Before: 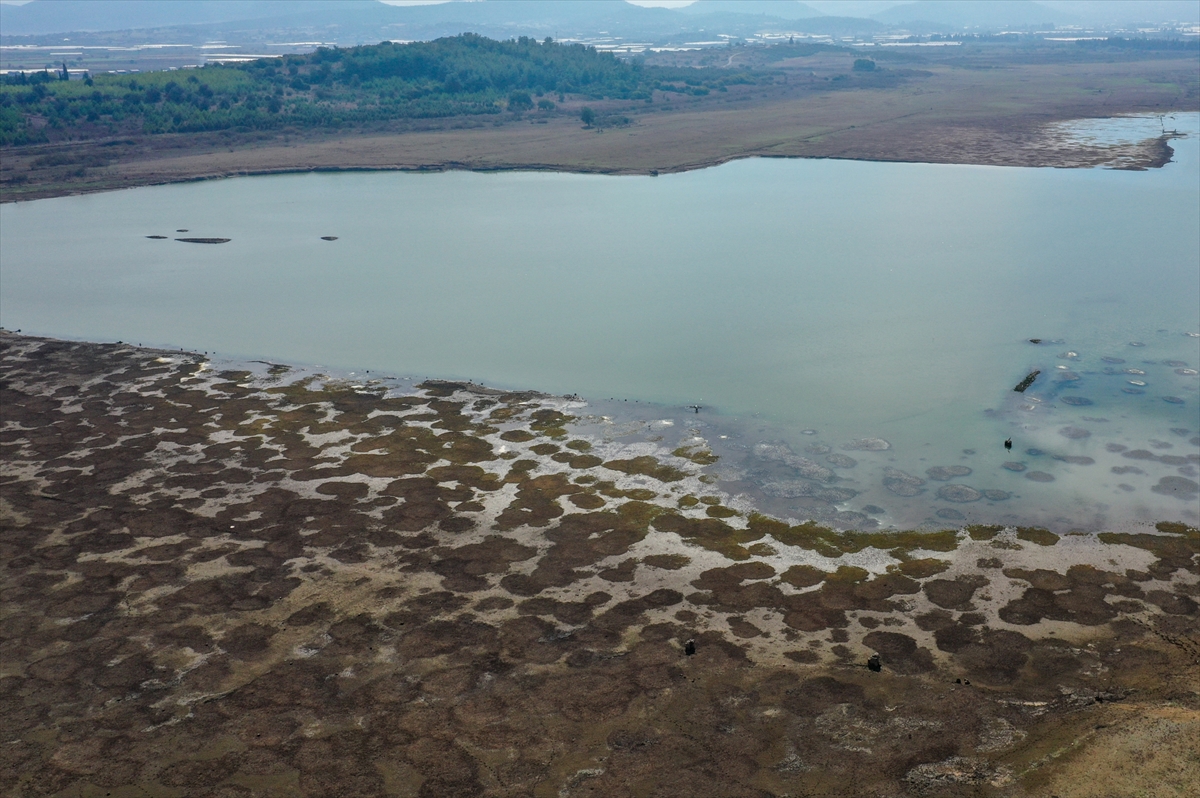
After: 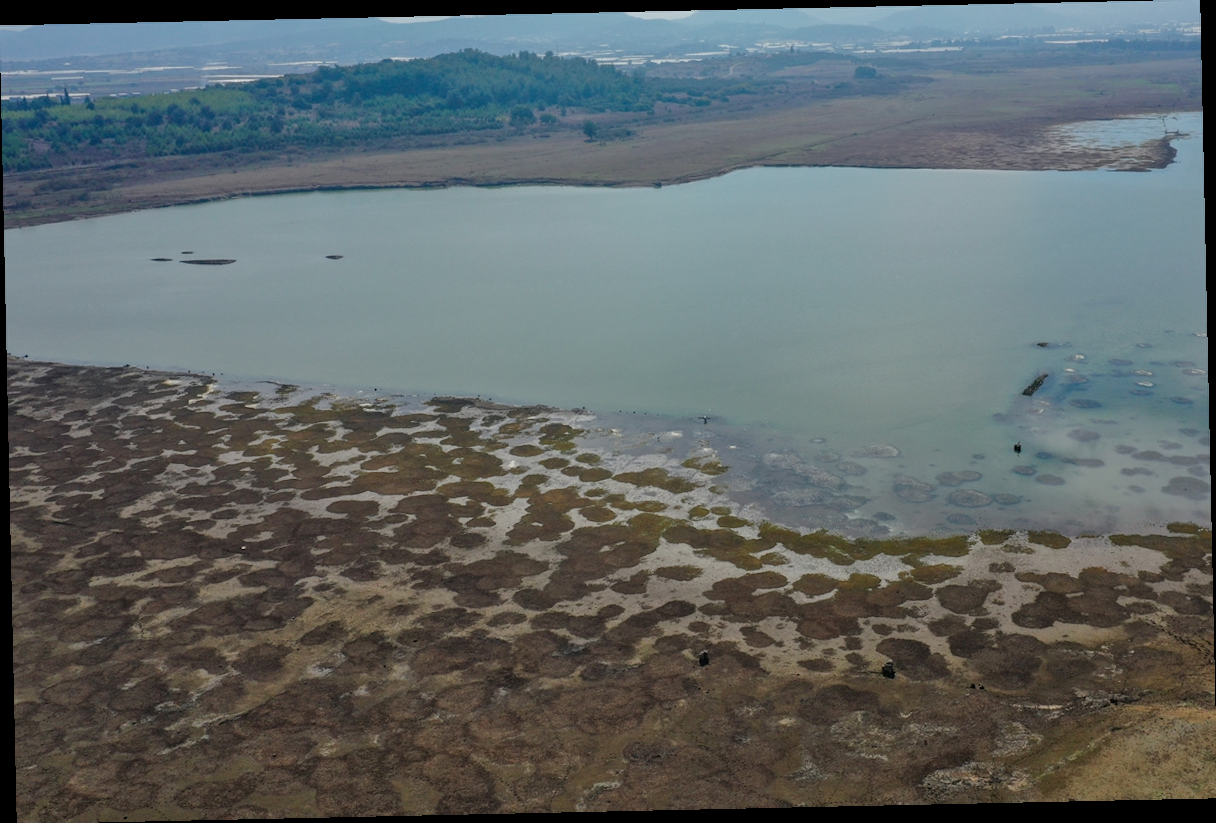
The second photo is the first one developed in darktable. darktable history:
rotate and perspective: rotation -1.24°, automatic cropping off
tone equalizer: -8 EV 0.25 EV, -7 EV 0.417 EV, -6 EV 0.417 EV, -5 EV 0.25 EV, -3 EV -0.25 EV, -2 EV -0.417 EV, -1 EV -0.417 EV, +0 EV -0.25 EV, edges refinement/feathering 500, mask exposure compensation -1.57 EV, preserve details guided filter
